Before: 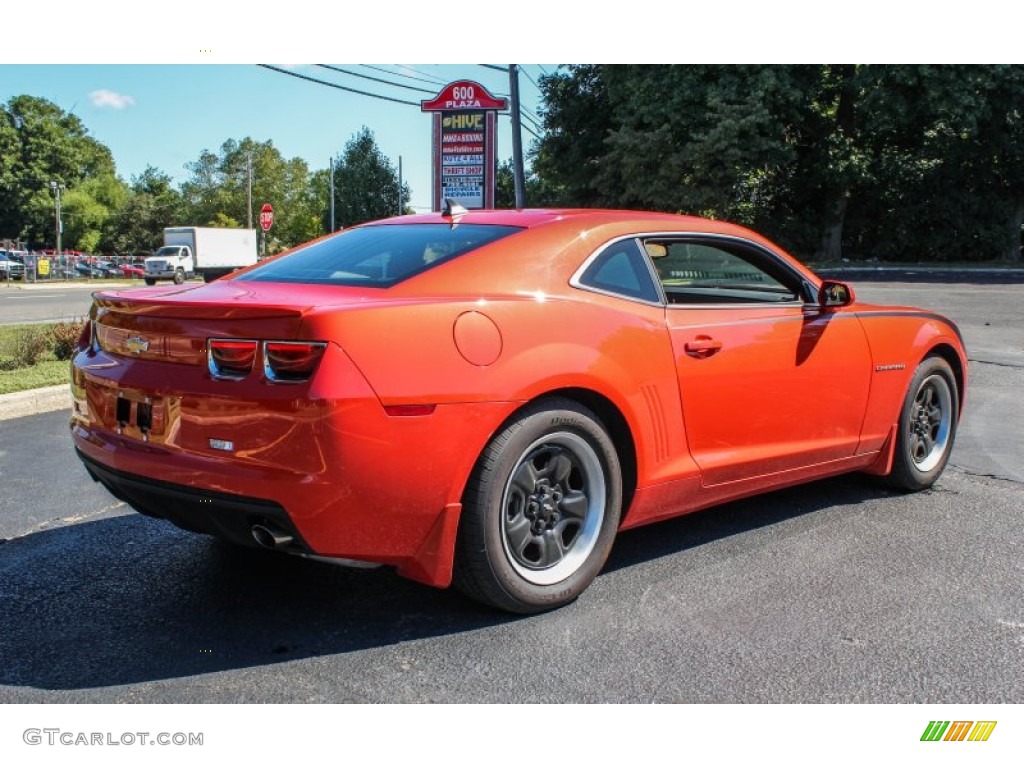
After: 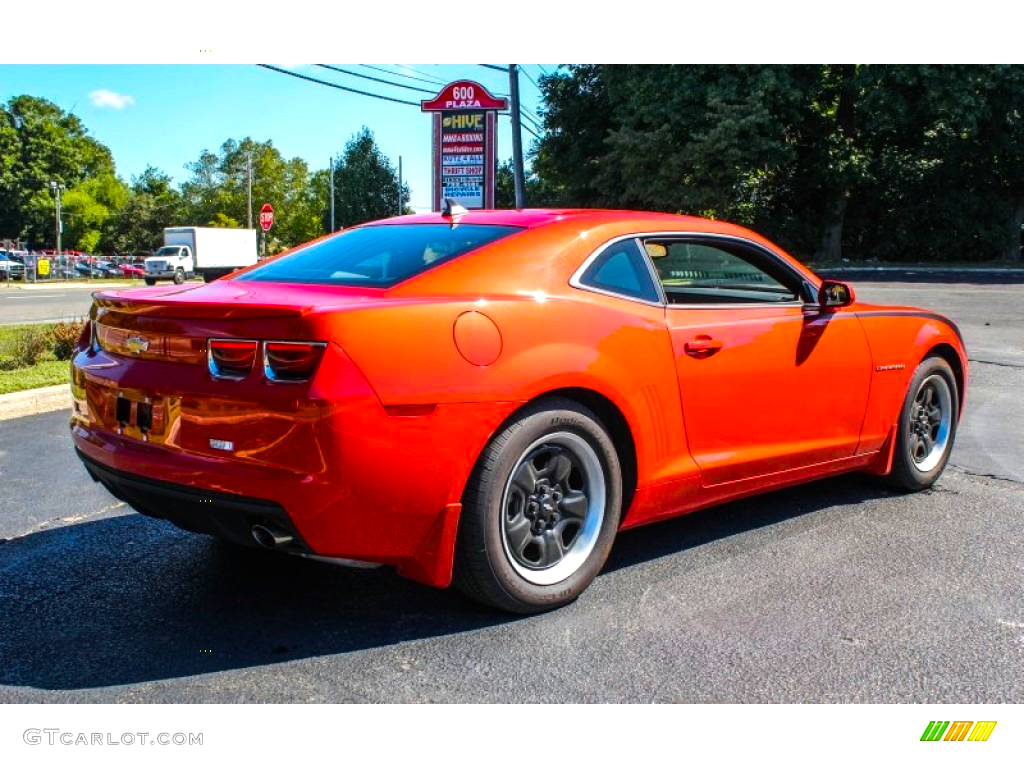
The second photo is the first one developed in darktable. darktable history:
tone equalizer: -8 EV -0.417 EV, -7 EV -0.389 EV, -6 EV -0.333 EV, -5 EV -0.222 EV, -3 EV 0.222 EV, -2 EV 0.333 EV, -1 EV 0.389 EV, +0 EV 0.417 EV, edges refinement/feathering 500, mask exposure compensation -1.57 EV, preserve details no
color balance rgb: linear chroma grading › global chroma 15%, perceptual saturation grading › global saturation 30%
